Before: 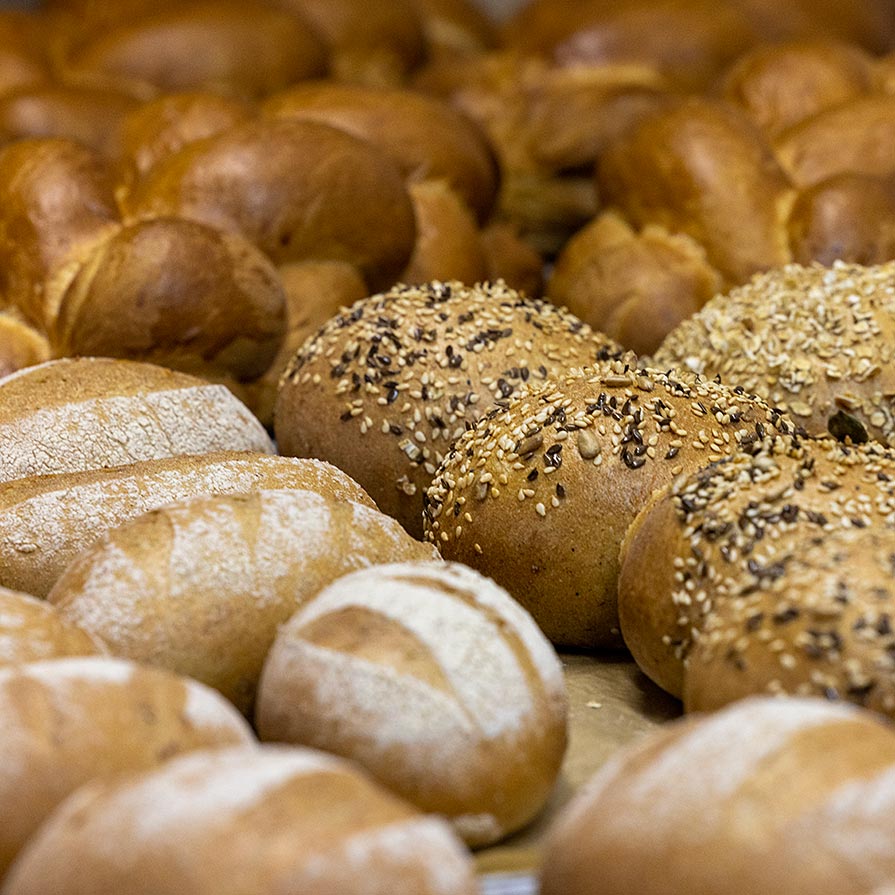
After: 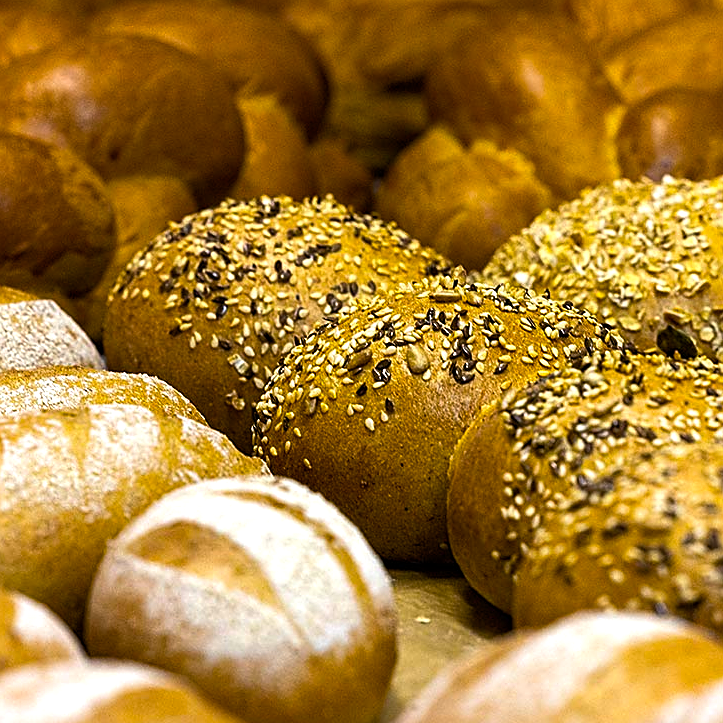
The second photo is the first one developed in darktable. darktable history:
crop: left 19.159%, top 9.58%, bottom 9.58%
color balance rgb: linear chroma grading › global chroma 9%, perceptual saturation grading › global saturation 36%, perceptual brilliance grading › global brilliance 15%, perceptual brilliance grading › shadows -35%, global vibrance 15%
sharpen: on, module defaults
